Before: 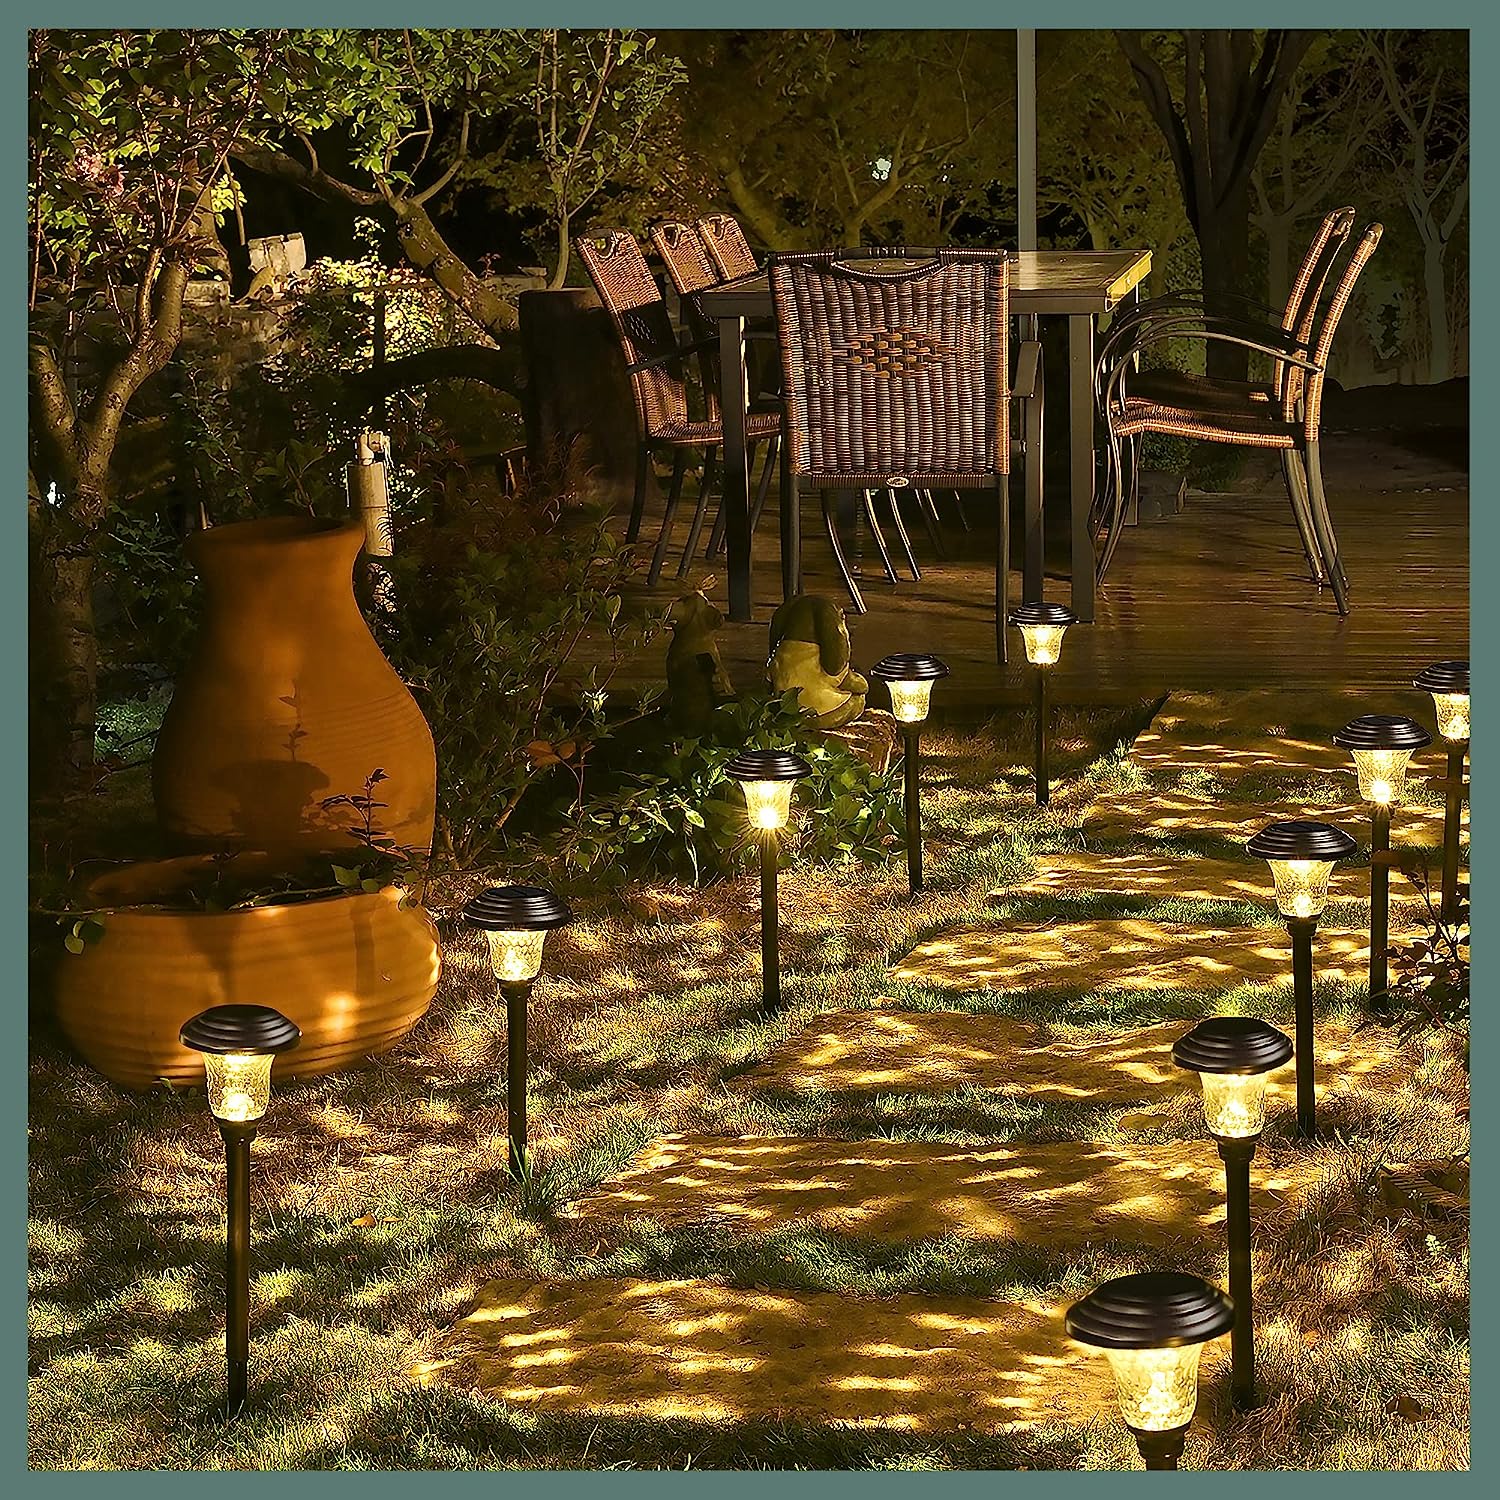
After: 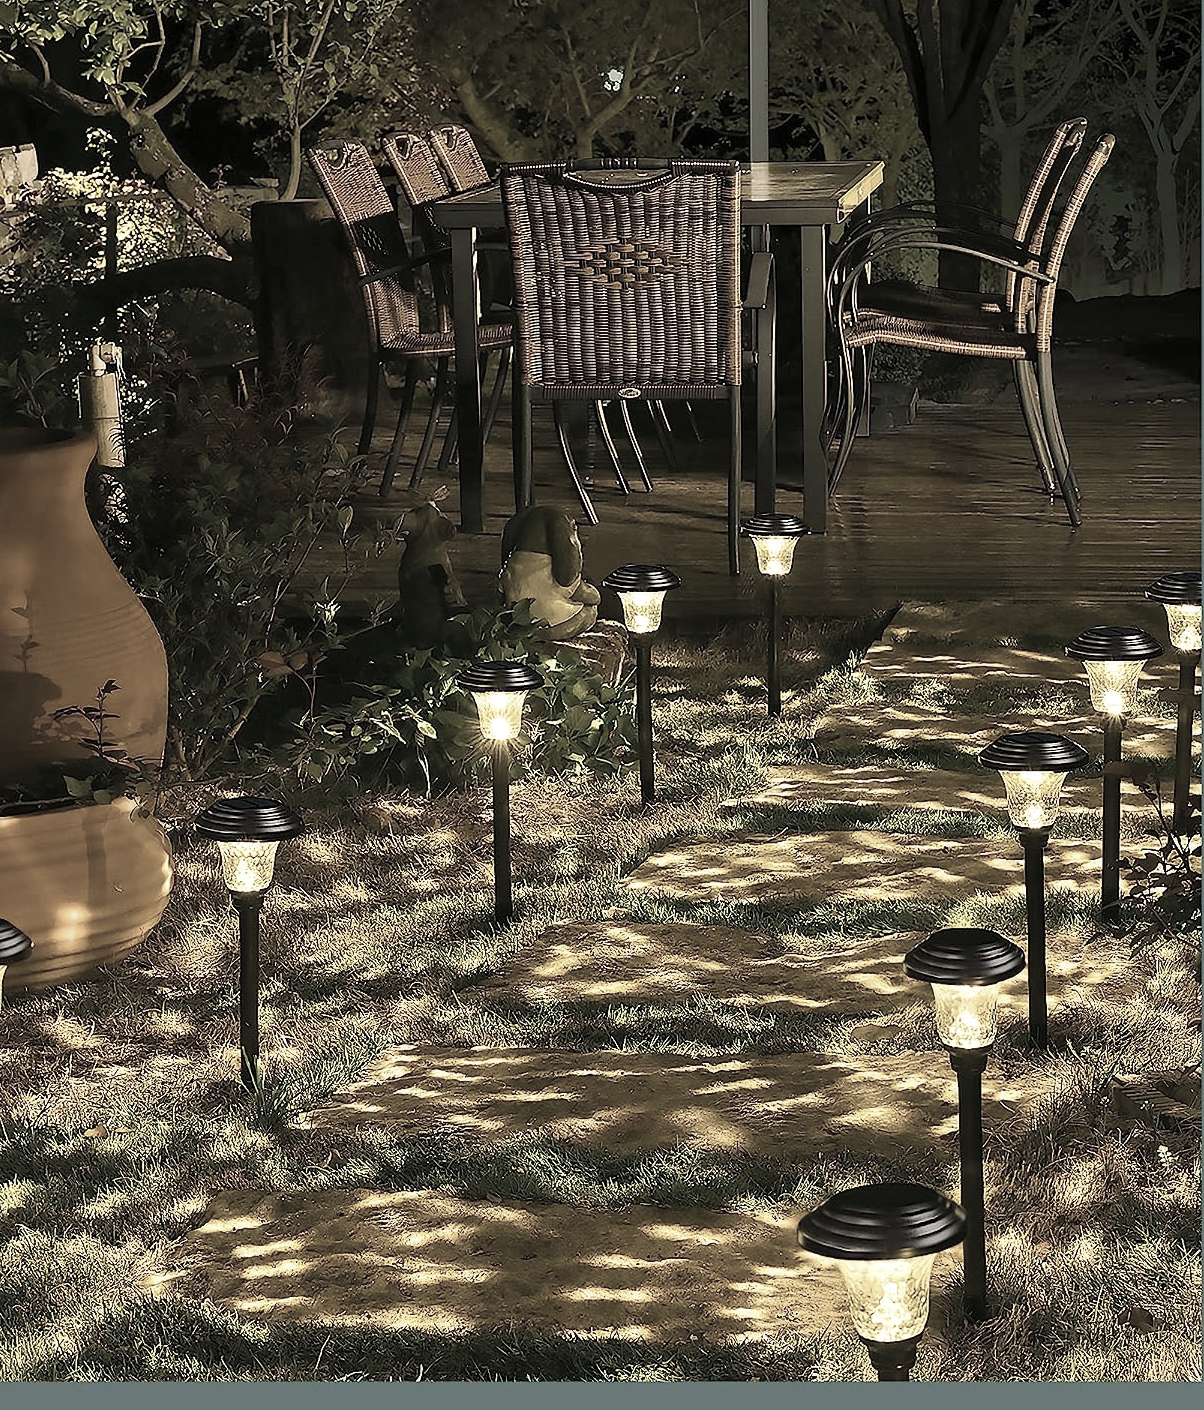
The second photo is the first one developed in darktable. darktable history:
color correction: highlights b* 0.055, saturation 0.289
crop and rotate: left 17.924%, top 5.985%, right 1.802%
shadows and highlights: shadows 13.56, white point adjustment 1.1, soften with gaussian
color balance rgb: shadows lift › chroma 7.035%, shadows lift › hue 246.15°, perceptual saturation grading › global saturation 39.371%, global vibrance 14.8%
